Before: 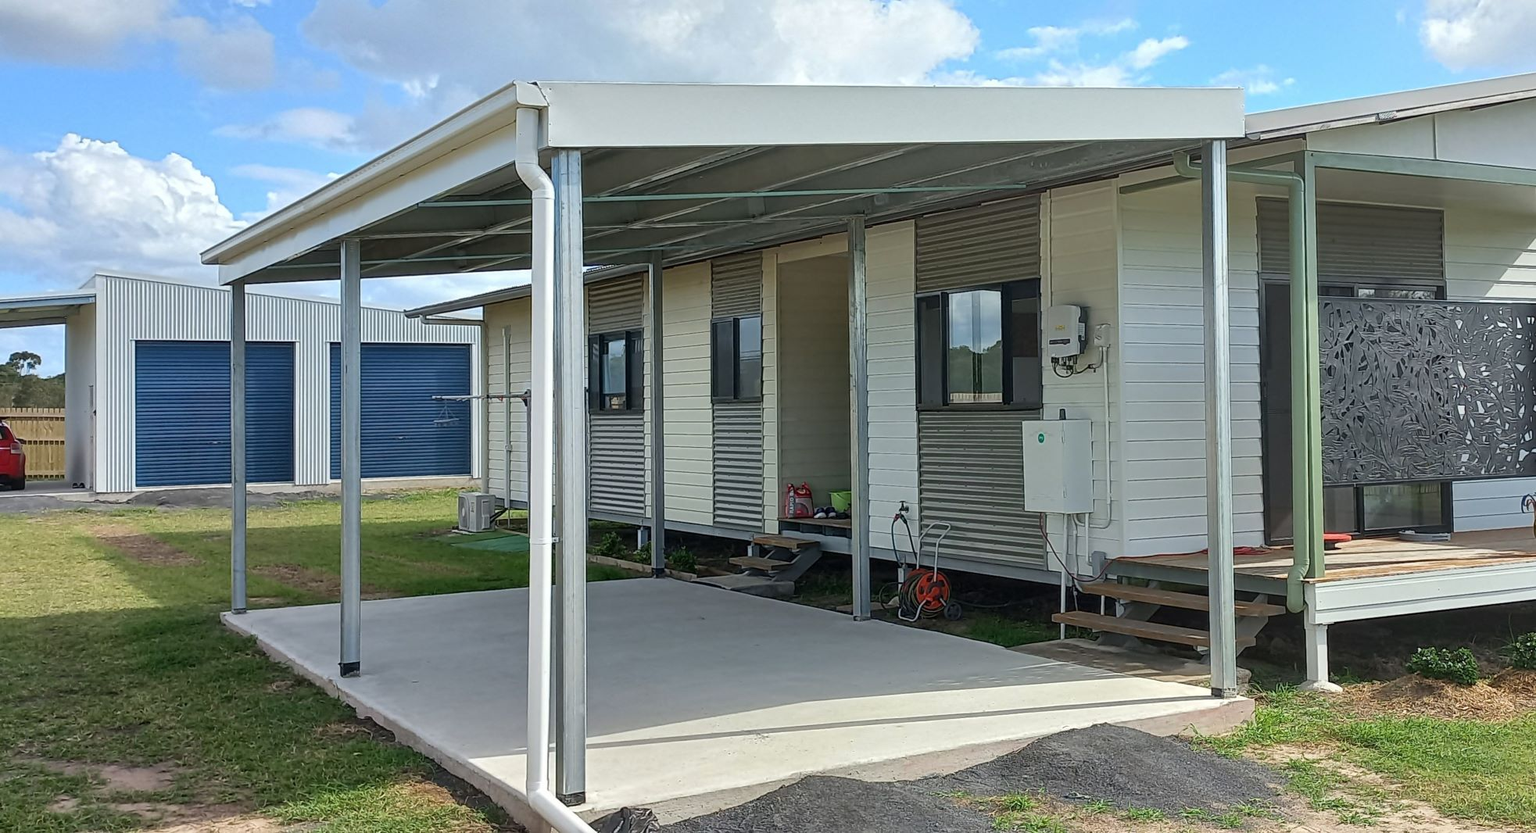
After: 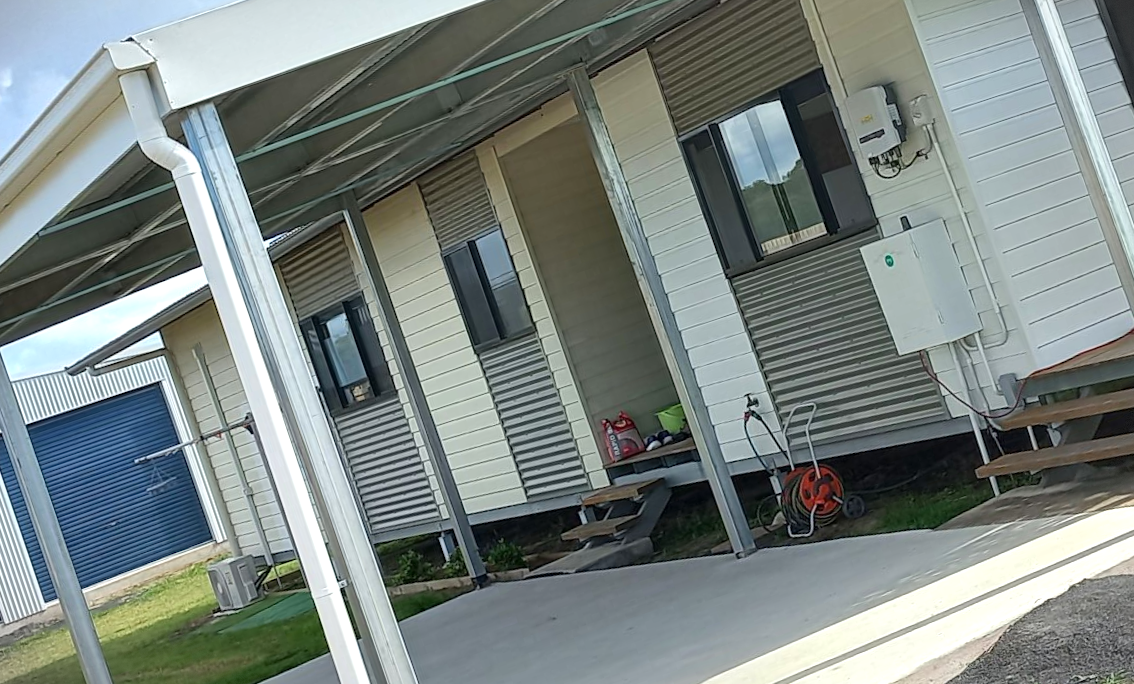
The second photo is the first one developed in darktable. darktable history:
exposure: exposure 0.402 EV, compensate highlight preservation false
crop and rotate: angle 18.76°, left 6.997%, right 4.078%, bottom 1.161%
vignetting: fall-off start 100.38%, width/height ratio 1.306, dithering 8-bit output, unbound false
